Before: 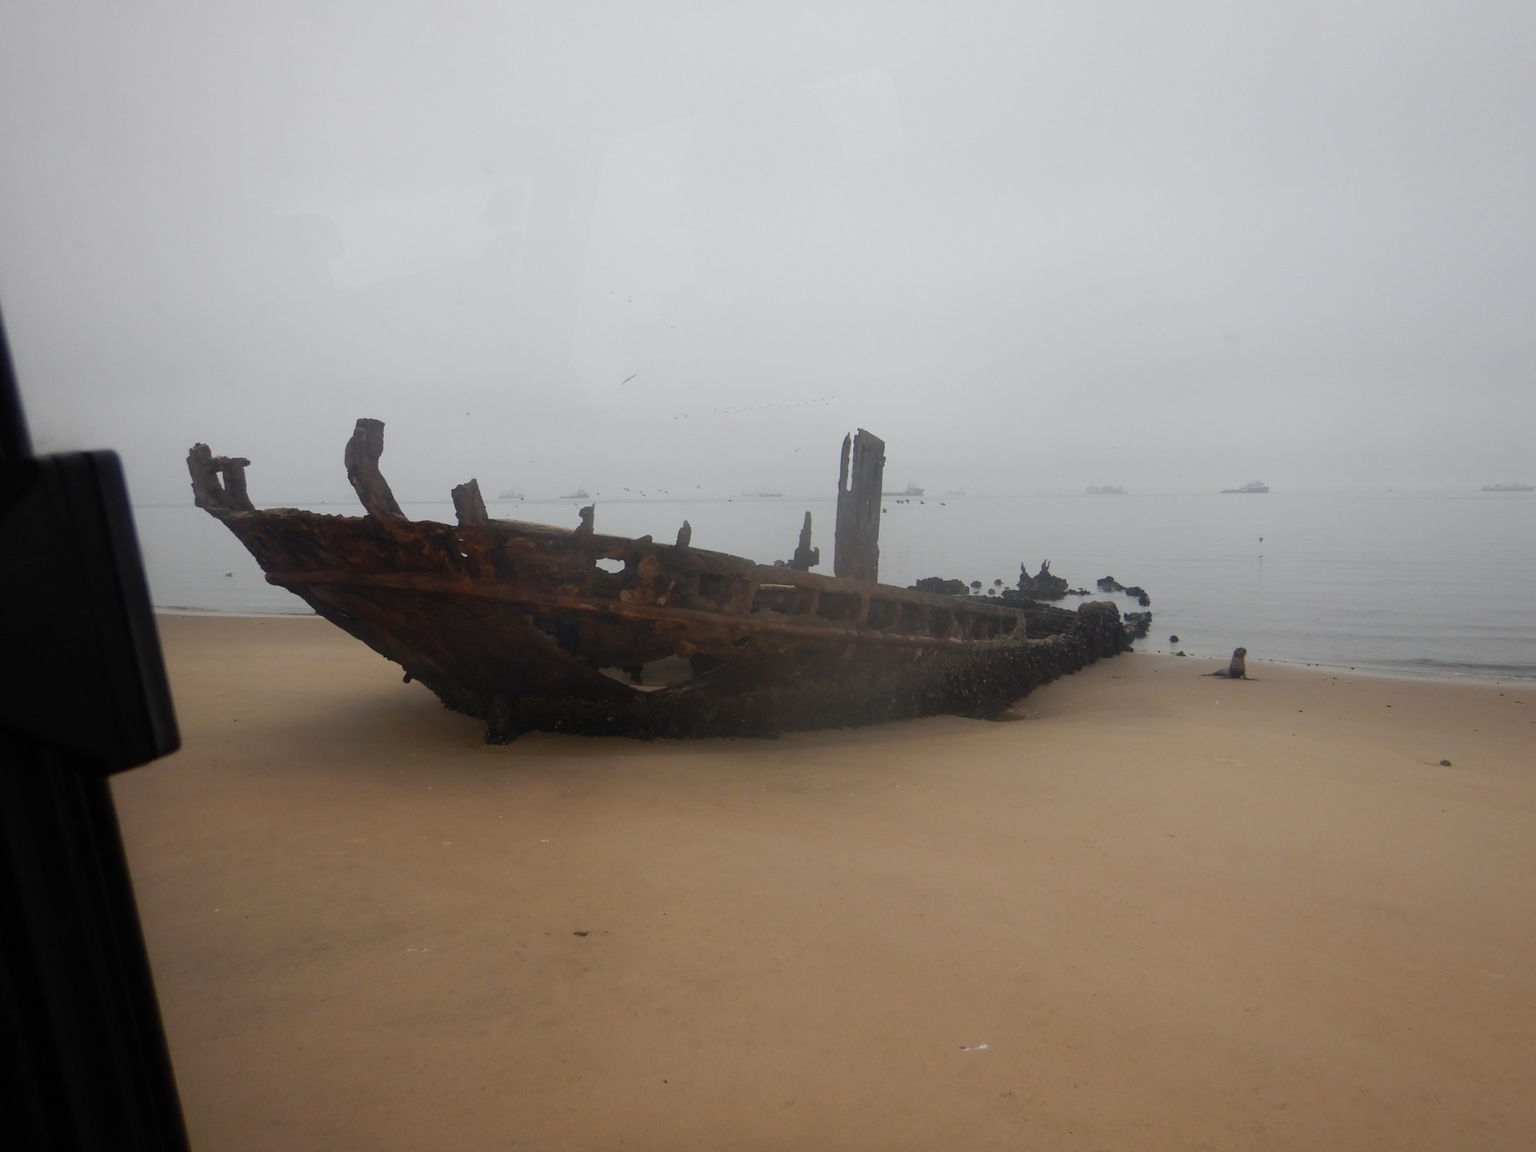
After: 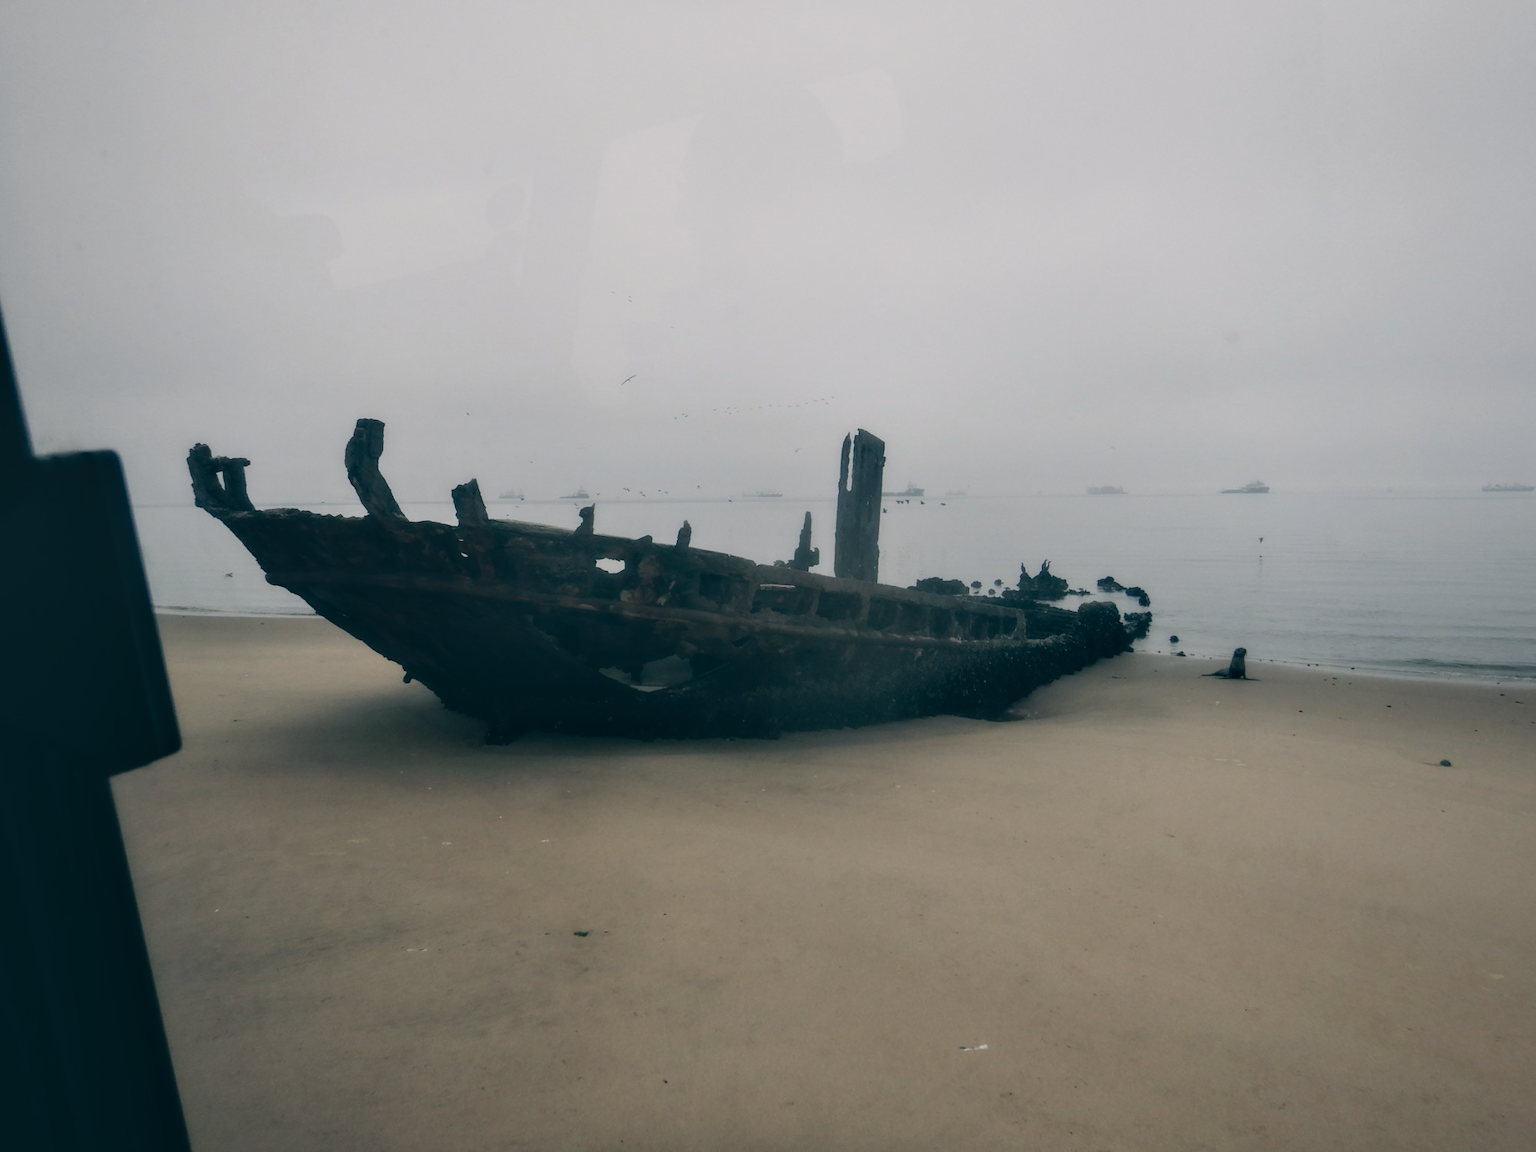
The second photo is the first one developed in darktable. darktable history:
contrast equalizer: y [[0.514, 0.573, 0.581, 0.508, 0.5, 0.5], [0.5 ×6], [0.5 ×6], [0 ×6], [0 ×6]]
white balance: red 0.925, blue 1.046
levels: levels [0, 0.281, 0.562]
exposure: black level correction -0.023, exposure -0.039 EV, compensate highlight preservation false
color balance rgb: perceptual brilliance grading › global brilliance -48.39%
color balance: lift [1.006, 0.985, 1.002, 1.015], gamma [1, 0.953, 1.008, 1.047], gain [1.076, 1.13, 1.004, 0.87]
filmic rgb: white relative exposure 3.85 EV, hardness 4.3
local contrast: on, module defaults
